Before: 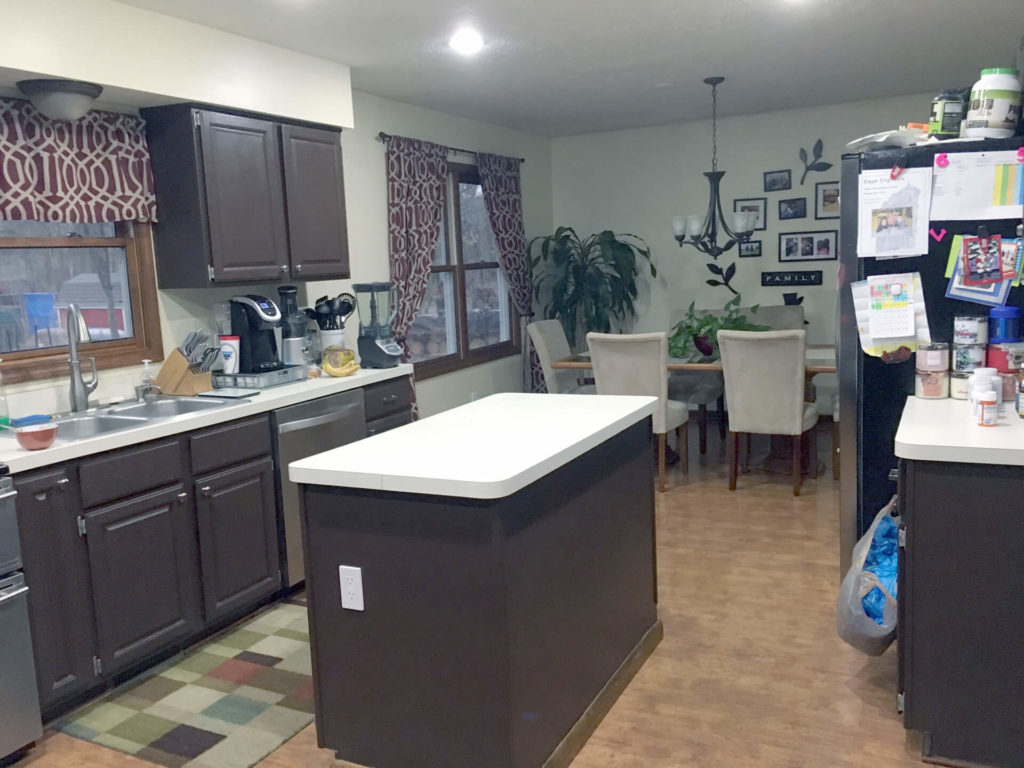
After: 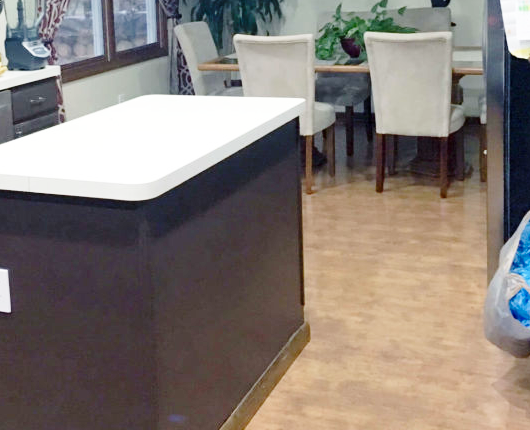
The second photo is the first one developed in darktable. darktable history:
crop: left 34.479%, top 38.822%, right 13.718%, bottom 5.172%
base curve: curves: ch0 [(0, 0) (0.028, 0.03) (0.121, 0.232) (0.46, 0.748) (0.859, 0.968) (1, 1)], preserve colors none
exposure: black level correction 0.001, compensate highlight preservation false
